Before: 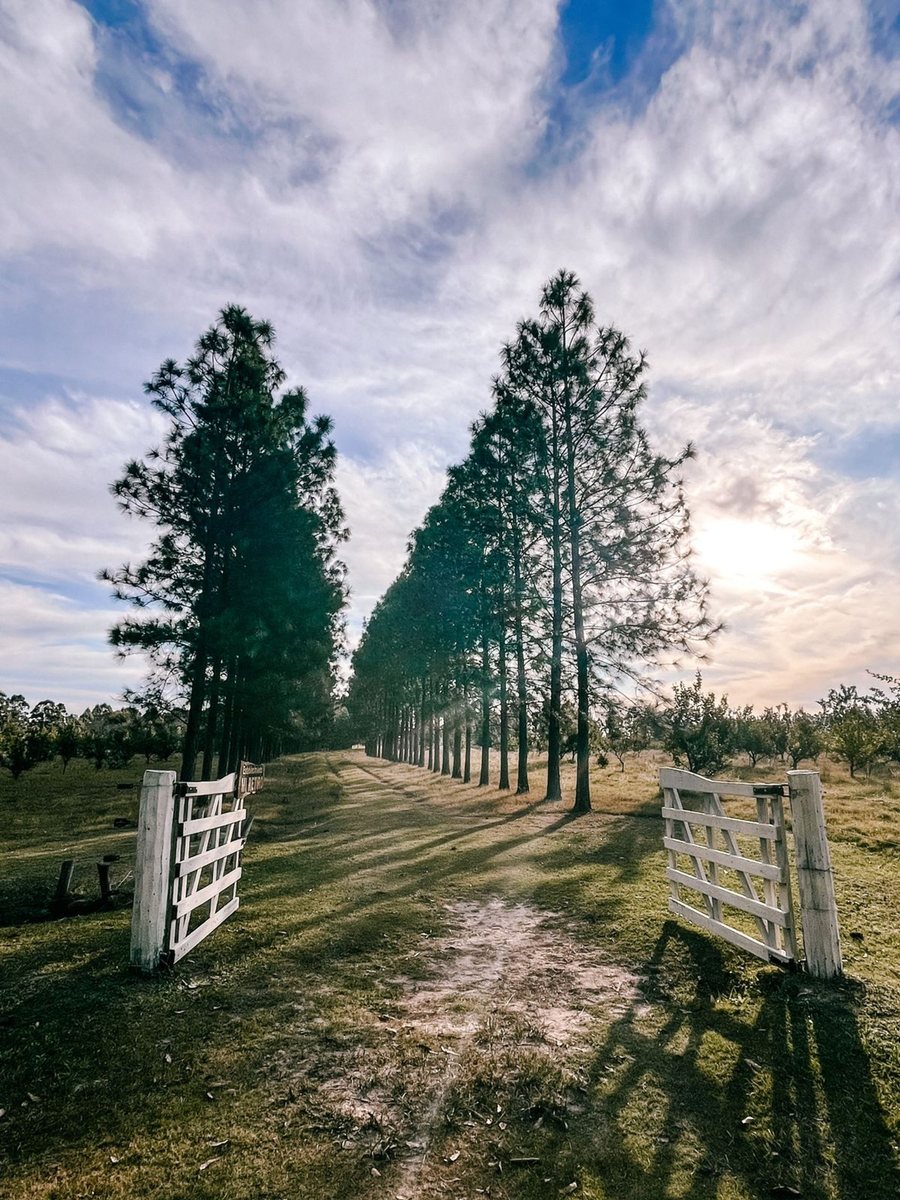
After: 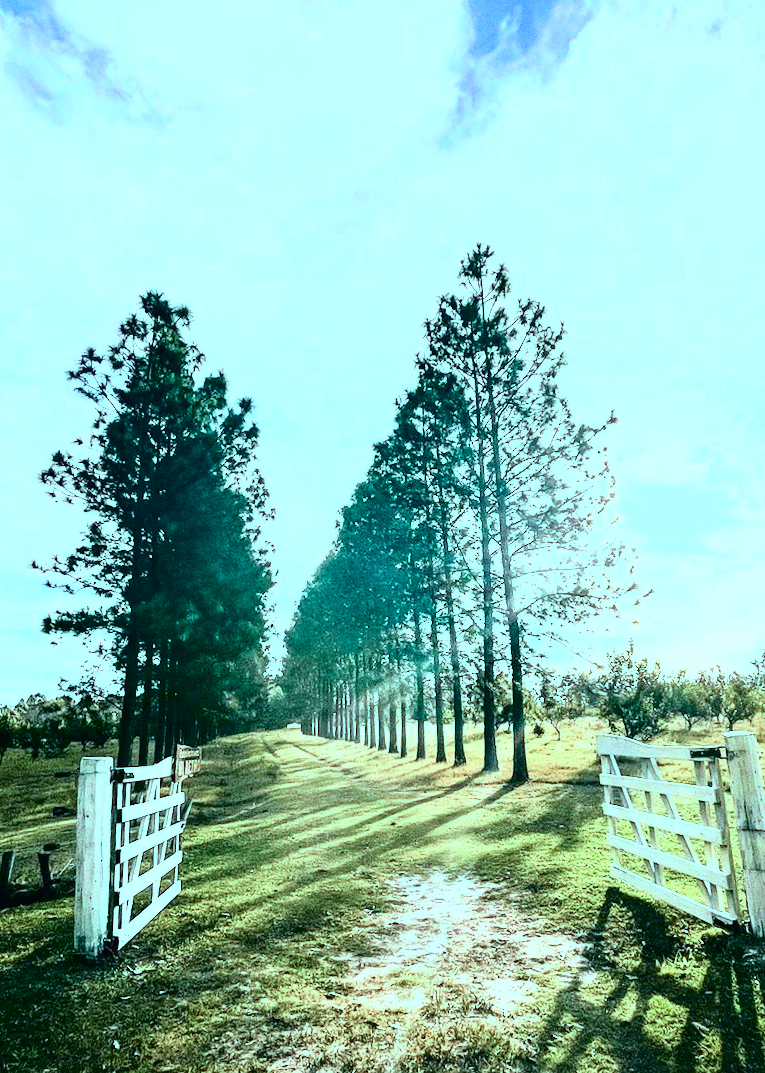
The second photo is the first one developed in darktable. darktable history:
rotate and perspective: rotation -2.29°, automatic cropping off
grain: on, module defaults
crop: left 9.929%, top 3.475%, right 9.188%, bottom 9.529%
exposure: black level correction 0, exposure 1.1 EV, compensate highlight preservation false
color balance: mode lift, gamma, gain (sRGB), lift [0.997, 0.979, 1.021, 1.011], gamma [1, 1.084, 0.916, 0.998], gain [1, 0.87, 1.13, 1.101], contrast 4.55%, contrast fulcrum 38.24%, output saturation 104.09%
tone curve: curves: ch0 [(0, 0.011) (0.053, 0.026) (0.174, 0.115) (0.398, 0.444) (0.673, 0.775) (0.829, 0.906) (0.991, 0.981)]; ch1 [(0, 0) (0.264, 0.22) (0.407, 0.373) (0.463, 0.457) (0.492, 0.501) (0.512, 0.513) (0.54, 0.543) (0.585, 0.617) (0.659, 0.686) (0.78, 0.8) (1, 1)]; ch2 [(0, 0) (0.438, 0.449) (0.473, 0.469) (0.503, 0.5) (0.523, 0.534) (0.562, 0.591) (0.612, 0.627) (0.701, 0.707) (1, 1)], color space Lab, independent channels, preserve colors none
color calibration: x 0.355, y 0.367, temperature 4700.38 K
